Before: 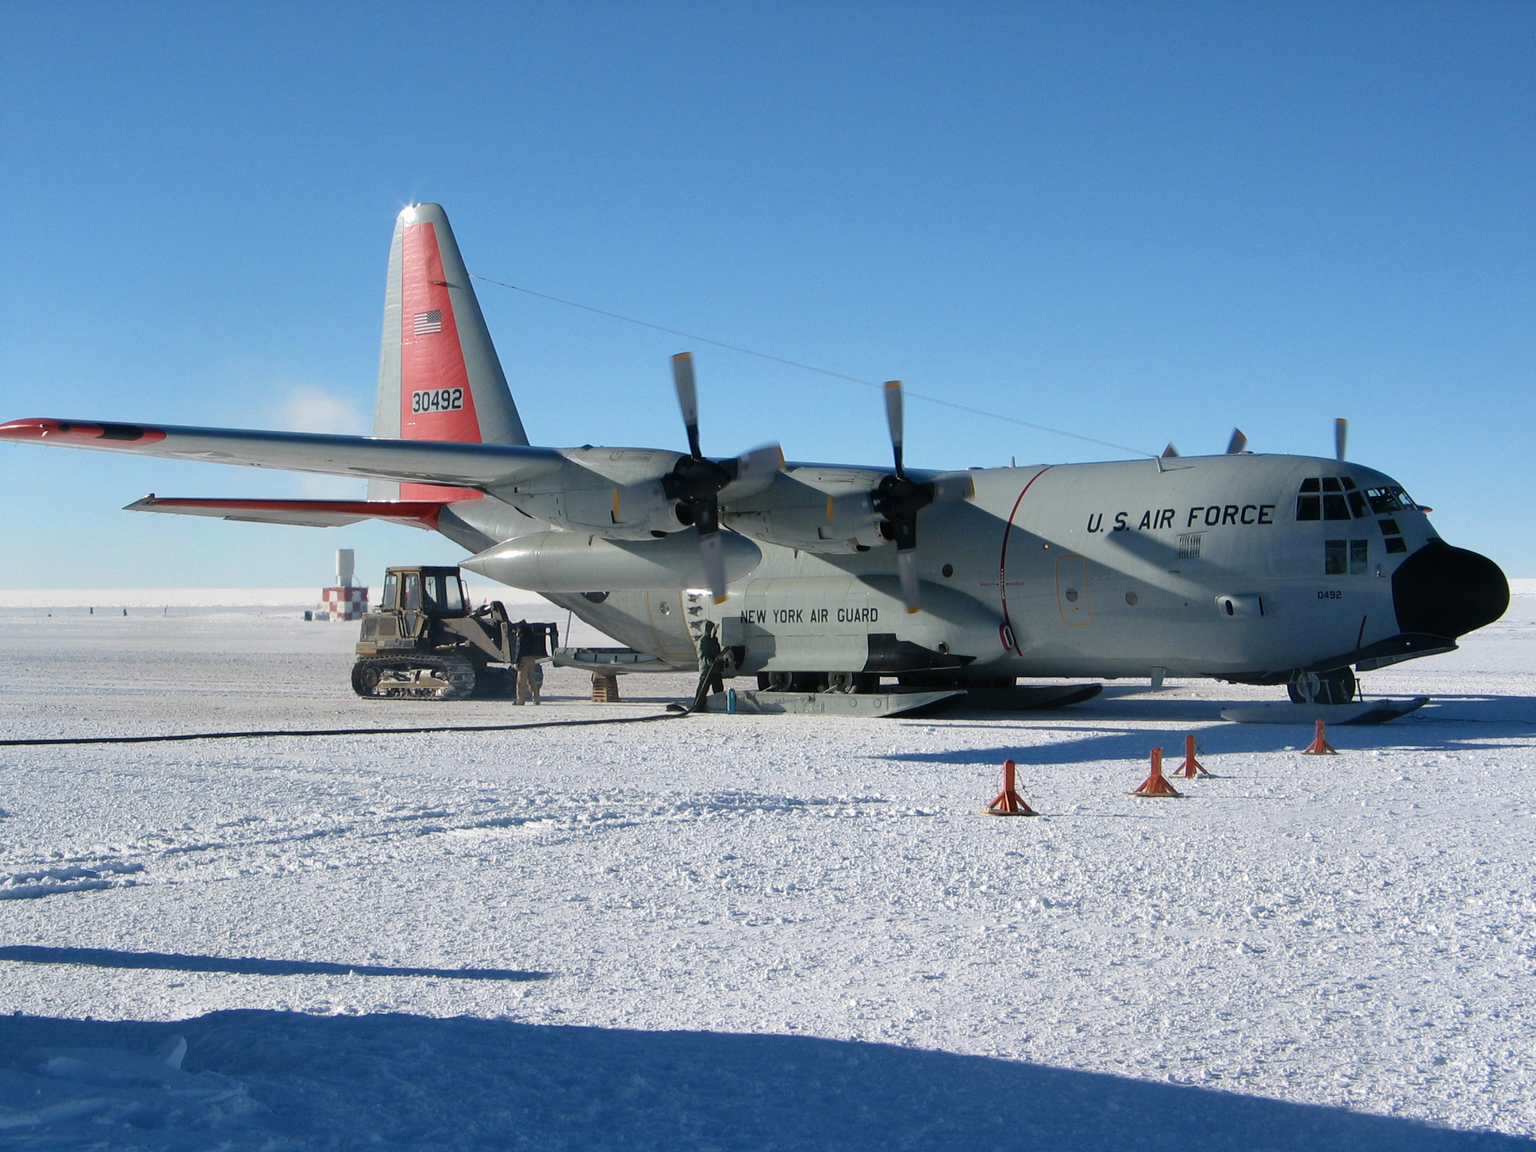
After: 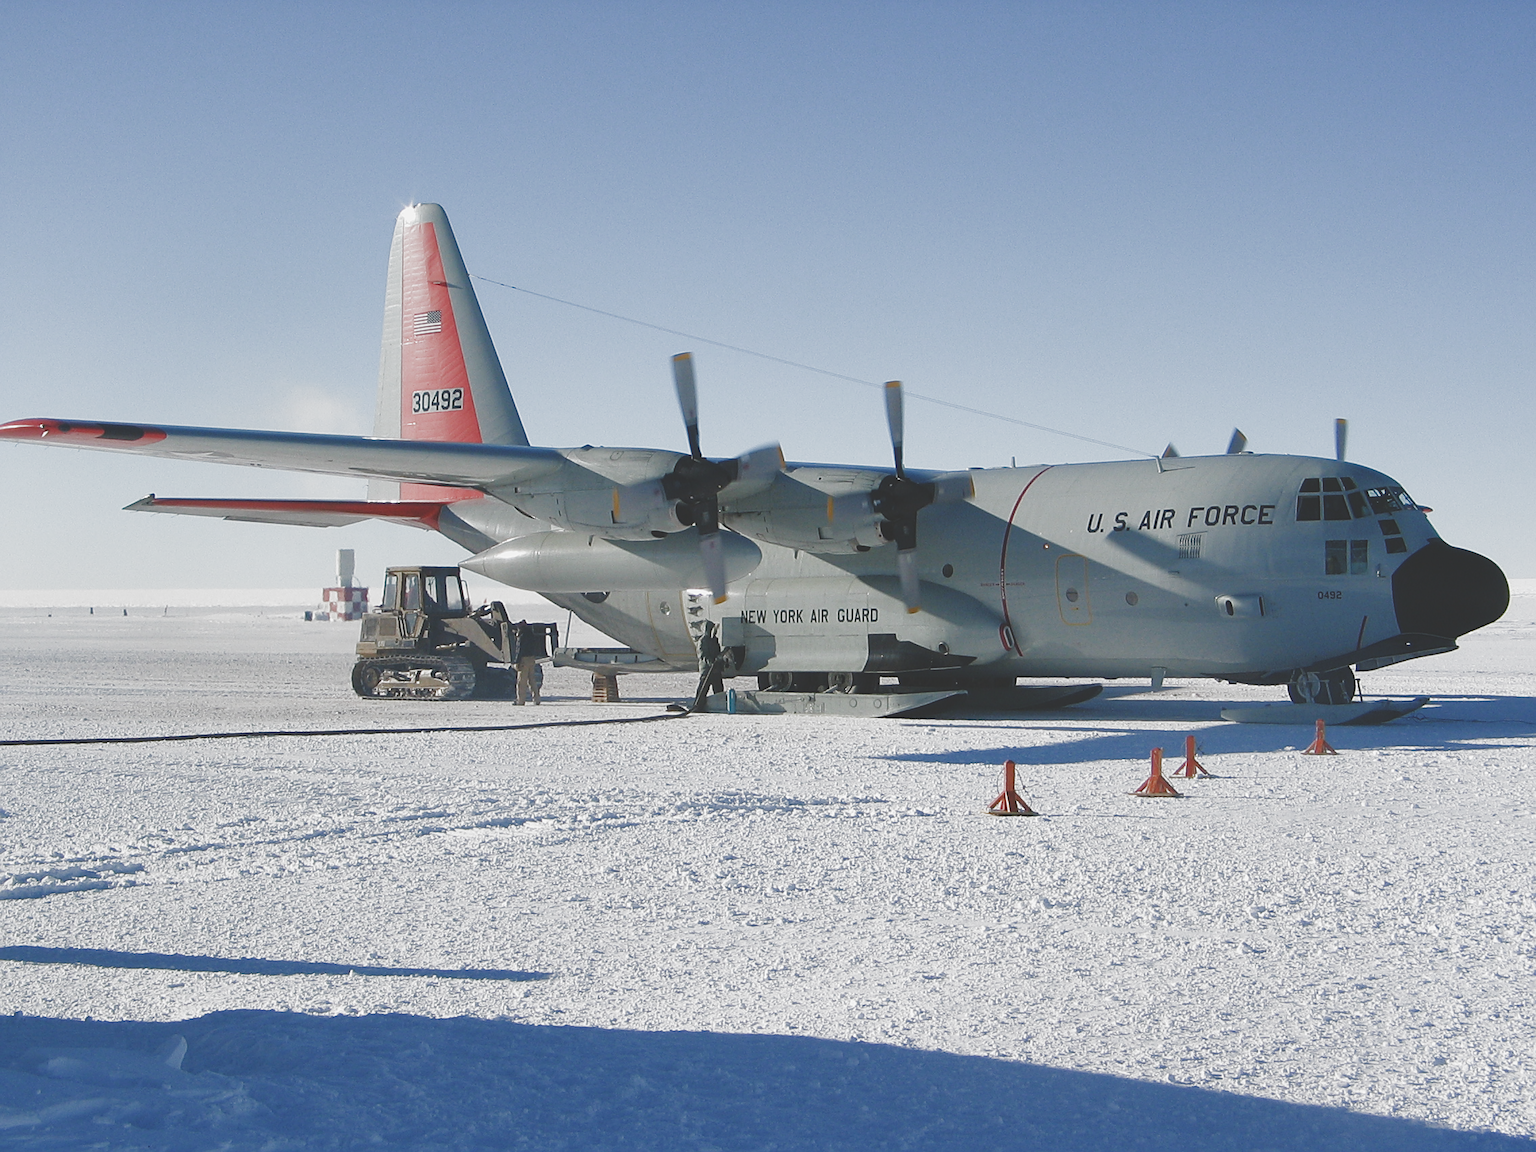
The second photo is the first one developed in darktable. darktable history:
filmic rgb: black relative exposure -7.99 EV, white relative exposure 4.05 EV, hardness 4.2, contrast 0.932, preserve chrominance RGB euclidean norm (legacy), color science v4 (2020)
color balance rgb: power › hue 72.72°, global offset › luminance 1.989%, perceptual saturation grading › global saturation 0.966%, perceptual saturation grading › highlights -30.087%, perceptual saturation grading › shadows 20.058%, perceptual brilliance grading › global brilliance 9.741%, contrast -9.566%
sharpen: radius 1.956
